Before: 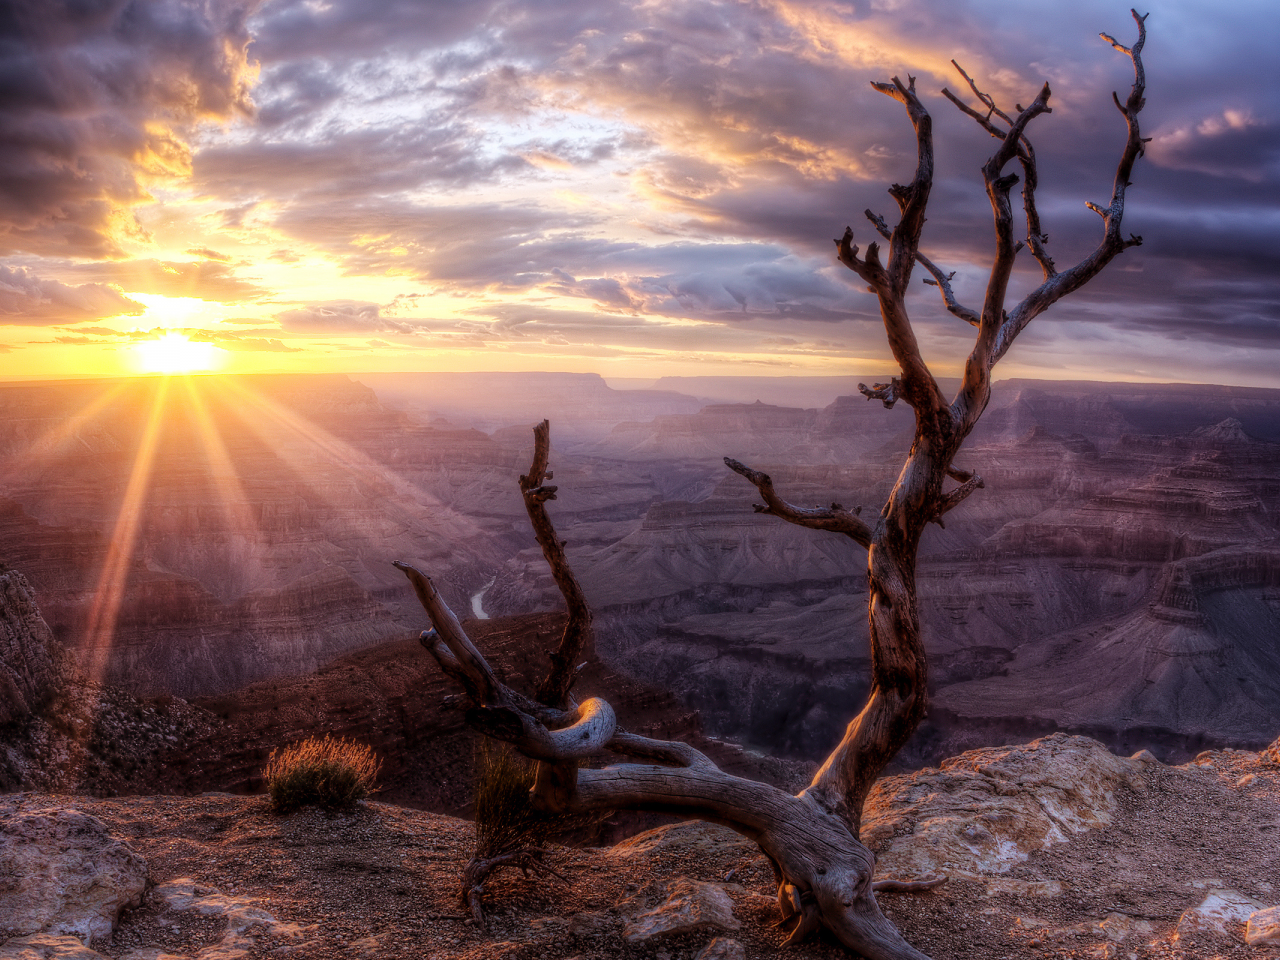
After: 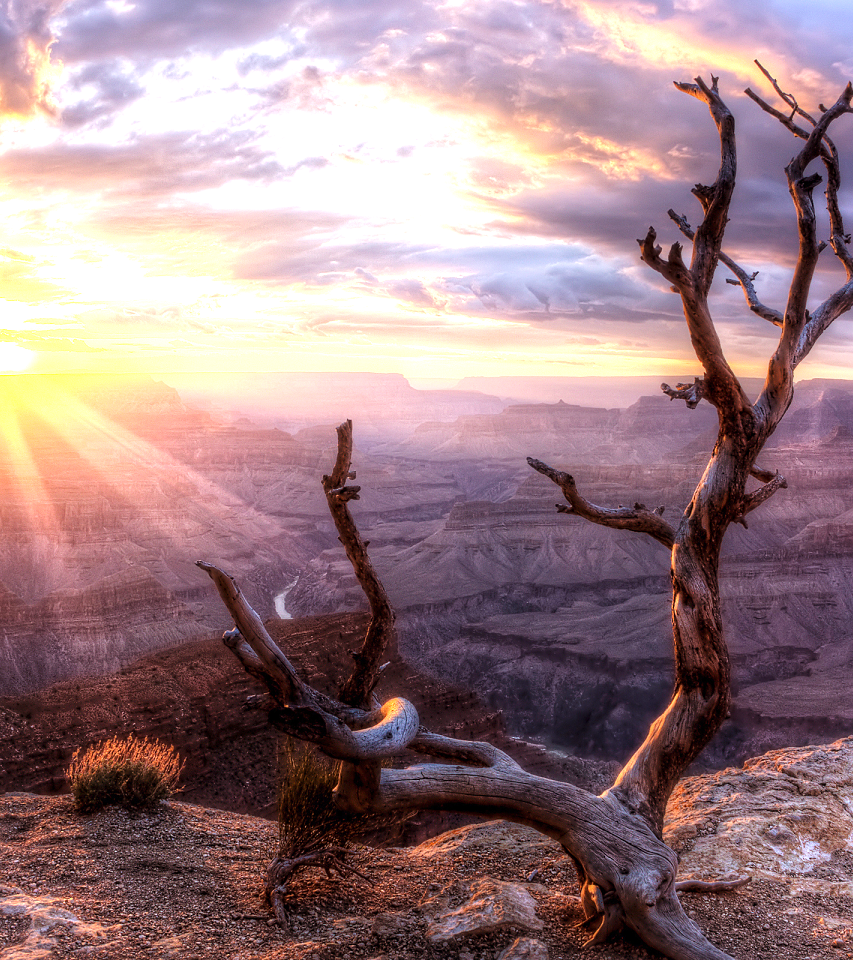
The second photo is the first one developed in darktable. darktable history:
sharpen: amount 0.2
crop and rotate: left 15.446%, right 17.836%
exposure: exposure 1 EV, compensate highlight preservation false
